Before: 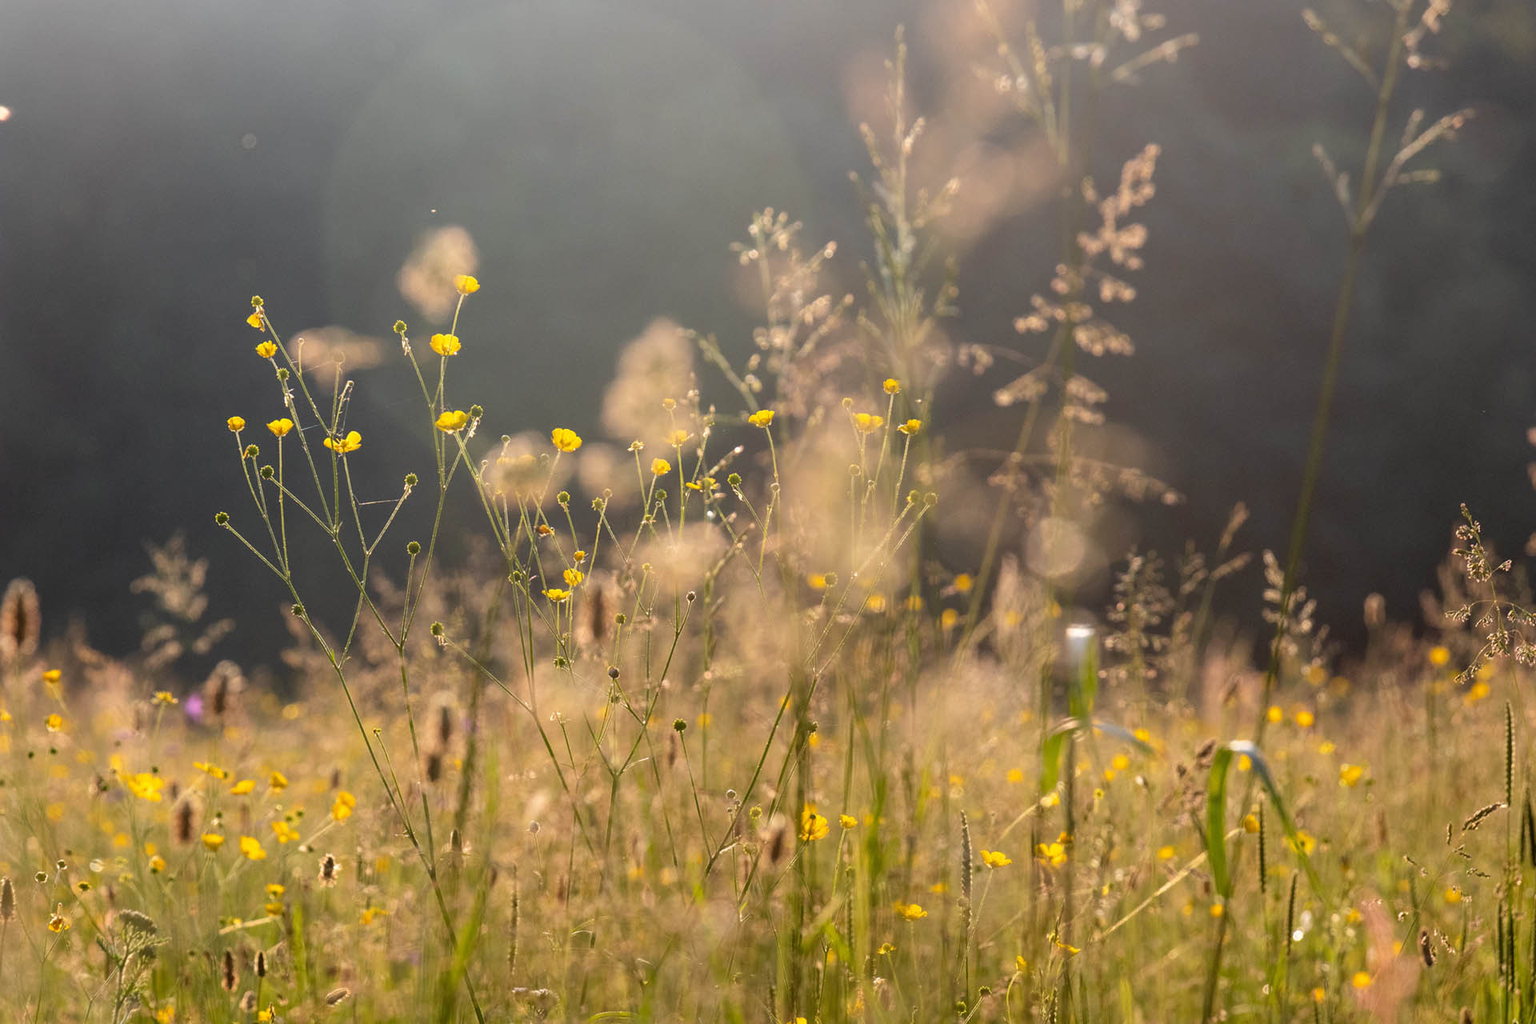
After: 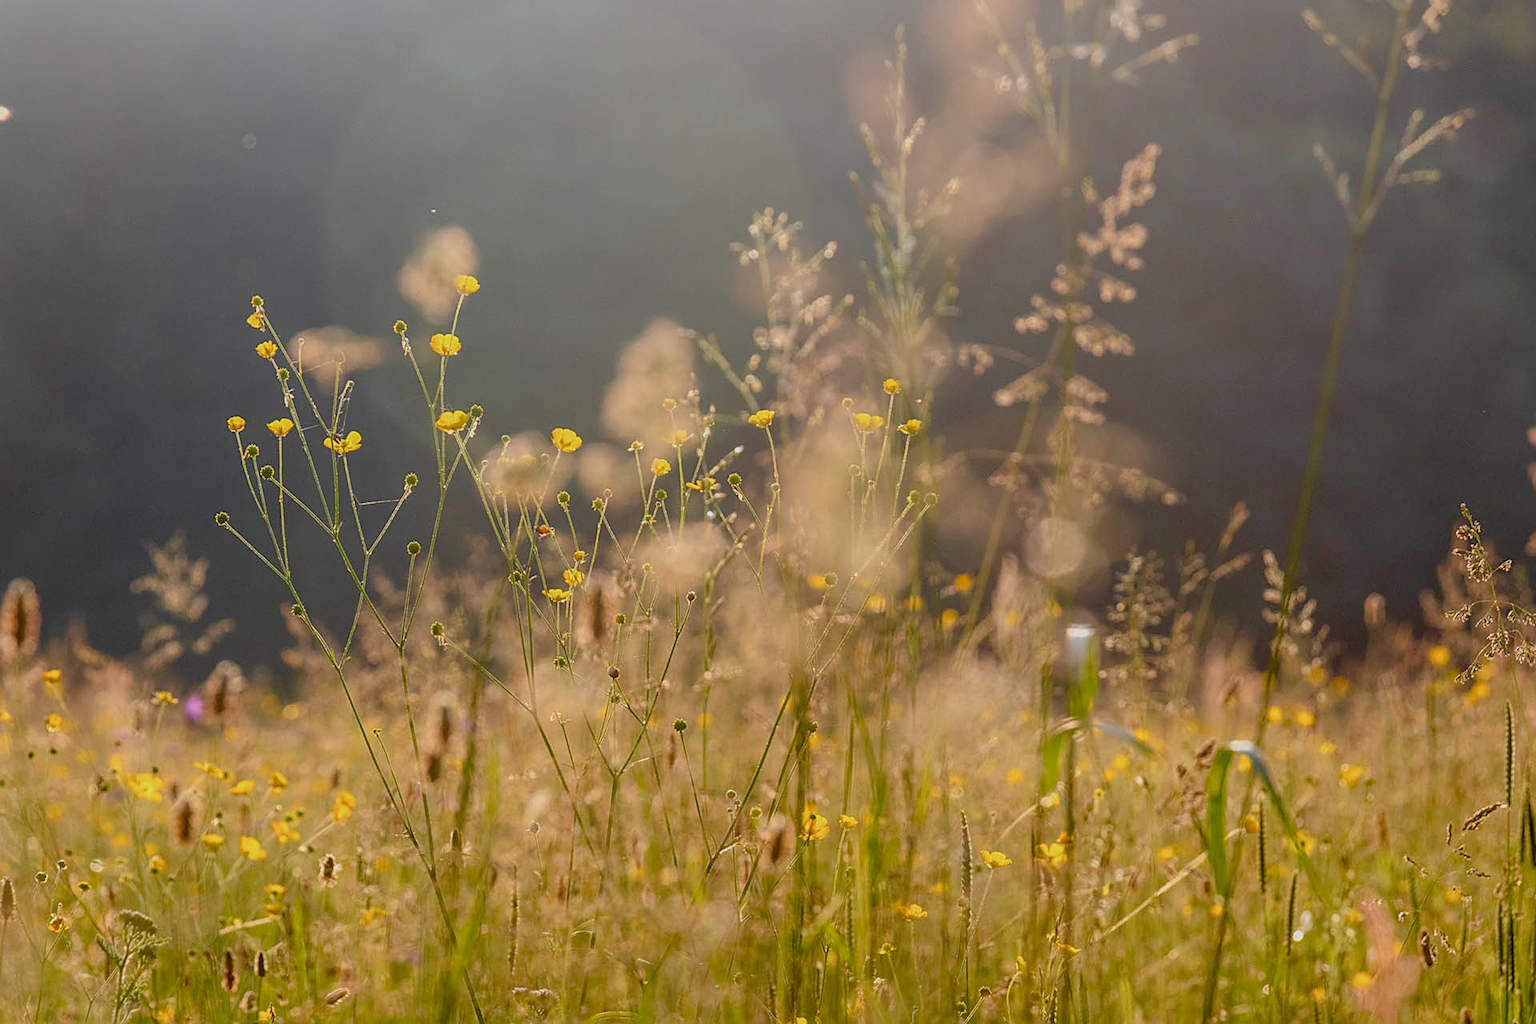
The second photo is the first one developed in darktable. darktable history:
sharpen: on, module defaults
color balance rgb: perceptual saturation grading › global saturation 20%, perceptual saturation grading › highlights -24.943%, perceptual saturation grading › shadows 24.473%, contrast -29.701%
local contrast: detail 130%
